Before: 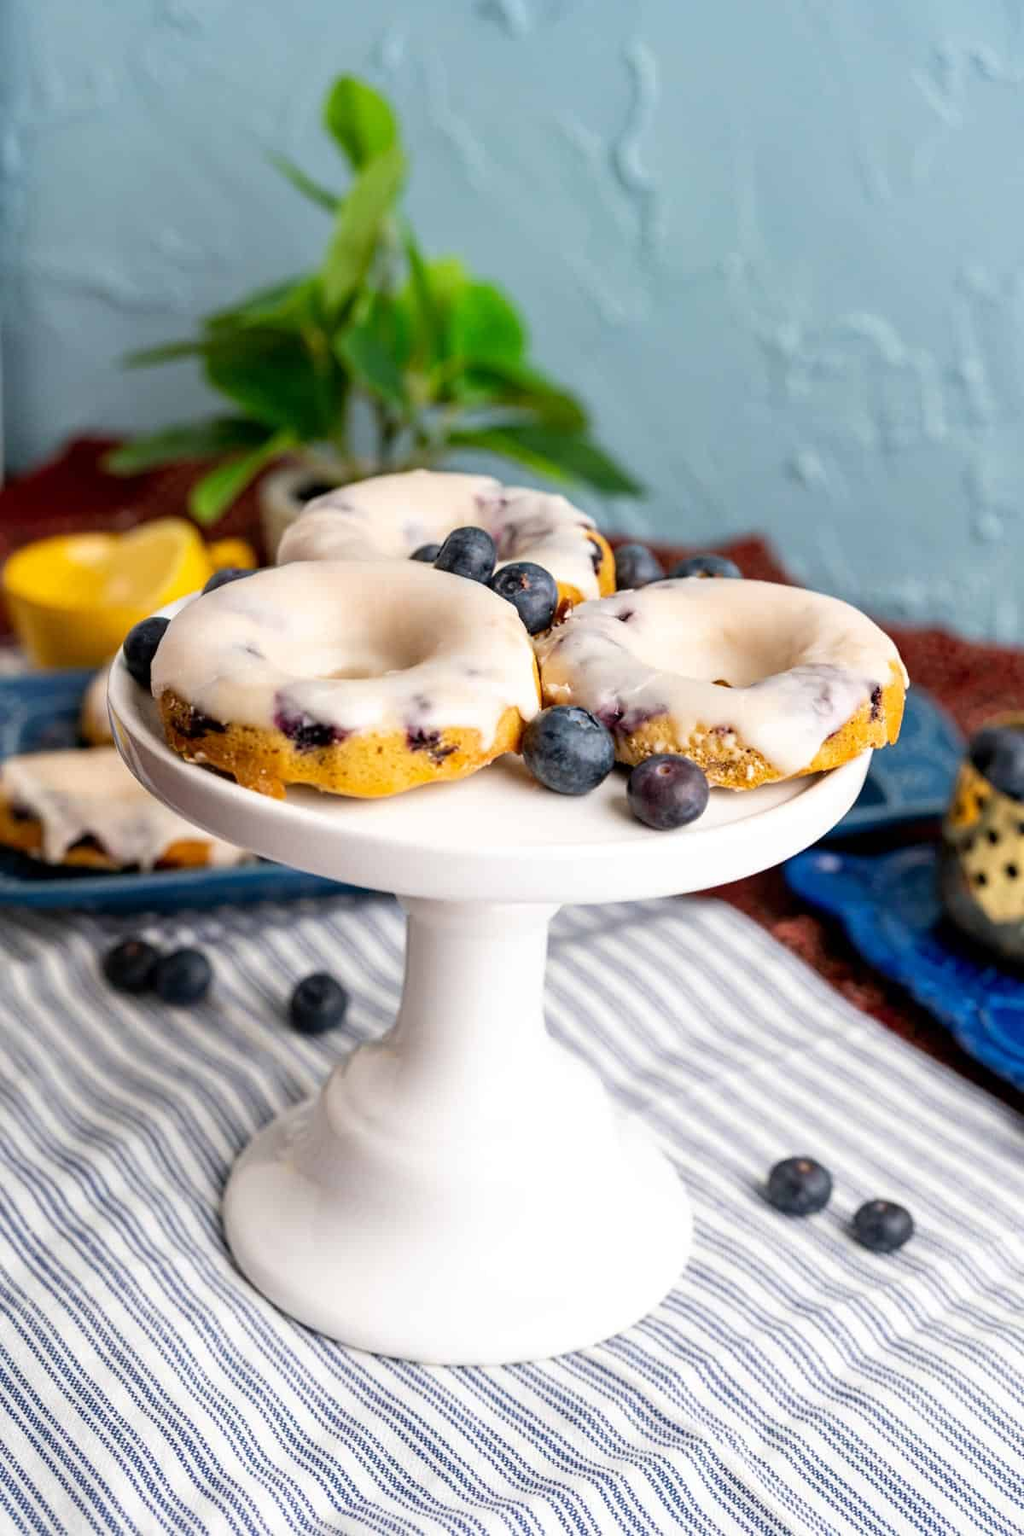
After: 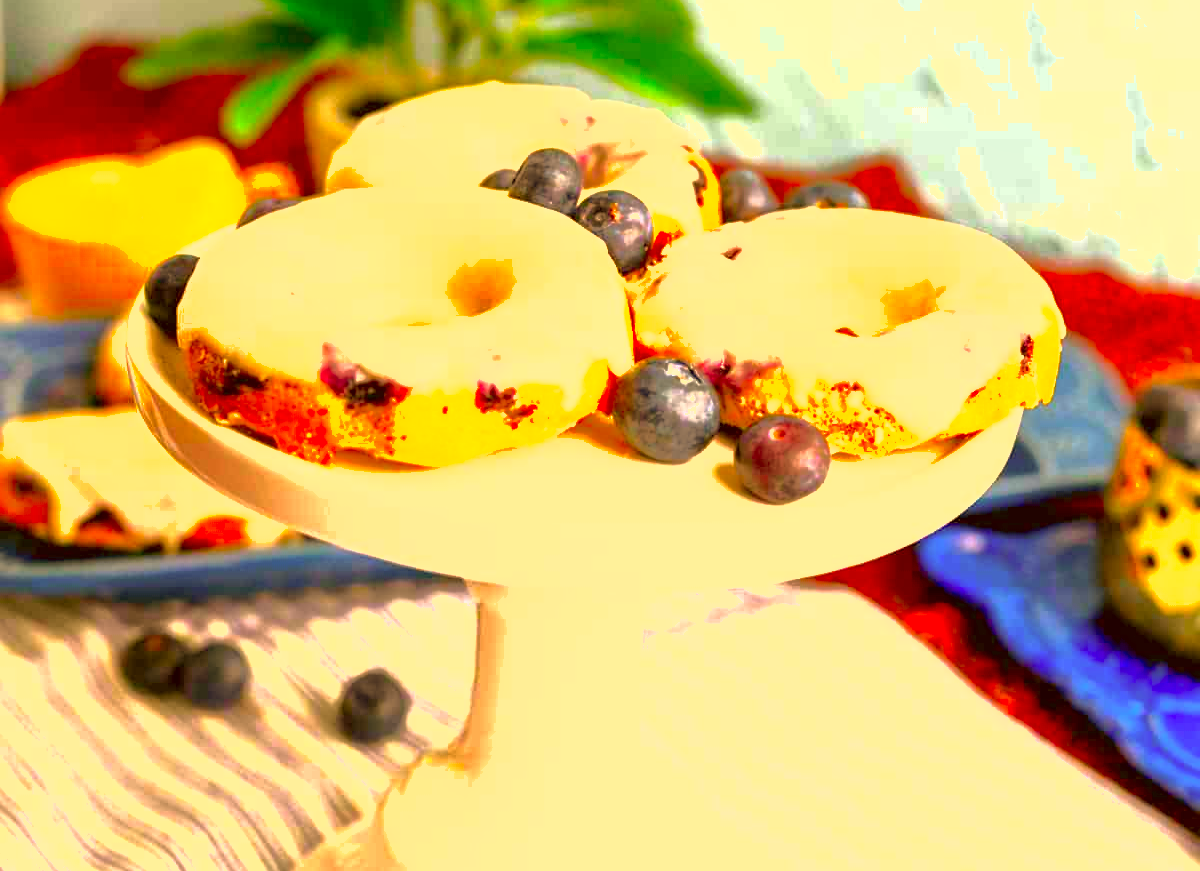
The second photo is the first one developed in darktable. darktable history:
tone curve: curves: ch0 [(0, 0) (0.003, 0.003) (0.011, 0.011) (0.025, 0.025) (0.044, 0.044) (0.069, 0.069) (0.1, 0.099) (0.136, 0.135) (0.177, 0.177) (0.224, 0.224) (0.277, 0.276) (0.335, 0.334) (0.399, 0.398) (0.468, 0.467) (0.543, 0.547) (0.623, 0.626) (0.709, 0.712) (0.801, 0.802) (0.898, 0.898) (1, 1)], preserve colors none
crop and rotate: top 26.056%, bottom 25.543%
color correction: highlights a* 10.44, highlights b* 30.04, shadows a* 2.73, shadows b* 17.51, saturation 1.72
exposure: black level correction 0, exposure 1.45 EV, compensate exposure bias true, compensate highlight preservation false
shadows and highlights: on, module defaults
